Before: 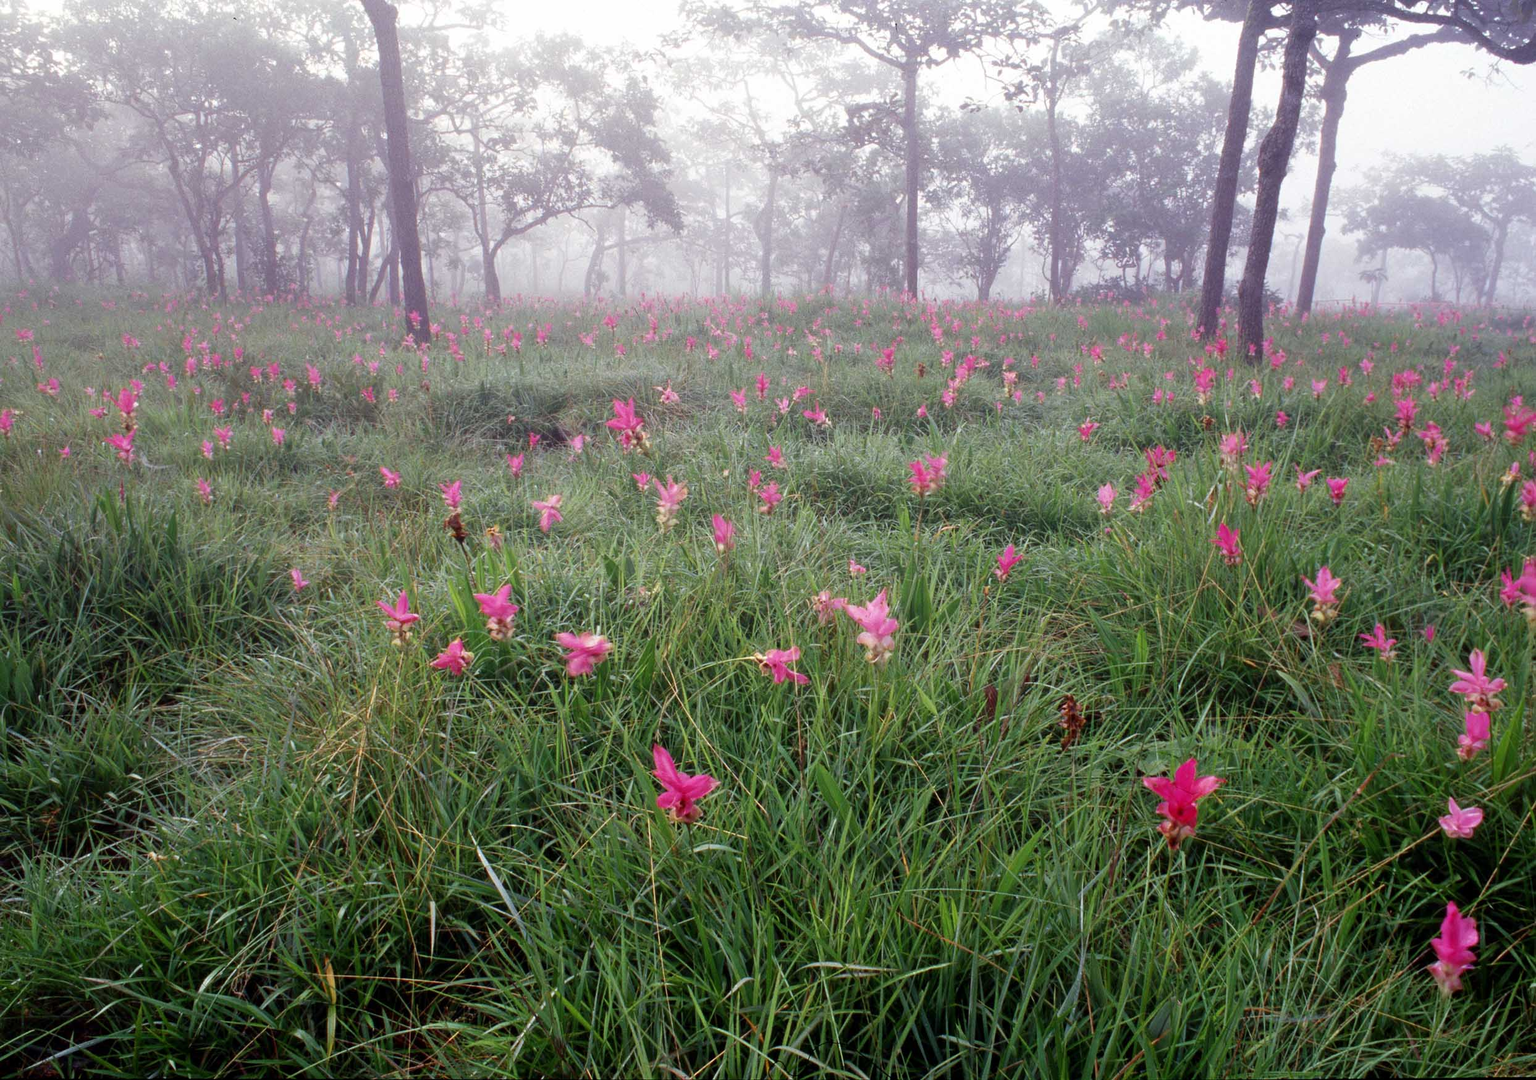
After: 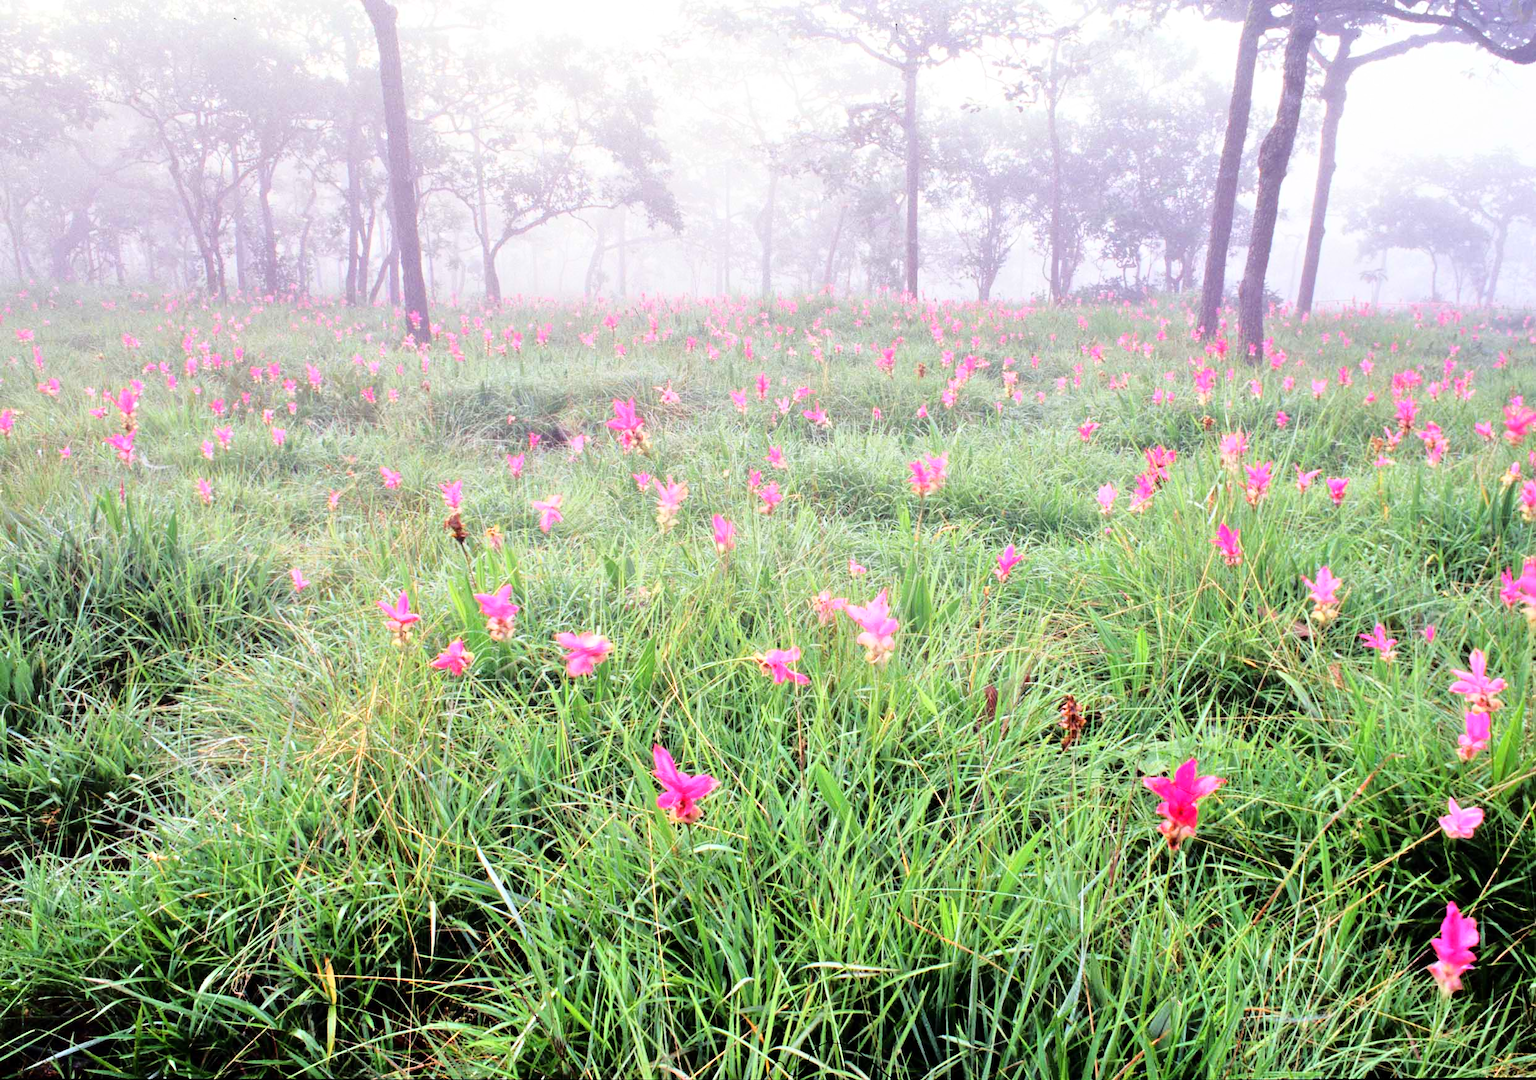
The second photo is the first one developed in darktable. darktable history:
base curve: curves: ch0 [(0, 0) (0.028, 0.03) (0.121, 0.232) (0.46, 0.748) (0.859, 0.968) (1, 1)]
tone equalizer: -7 EV 0.15 EV, -6 EV 0.6 EV, -5 EV 1.15 EV, -4 EV 1.33 EV, -3 EV 1.15 EV, -2 EV 0.6 EV, -1 EV 0.15 EV, mask exposure compensation -0.5 EV
